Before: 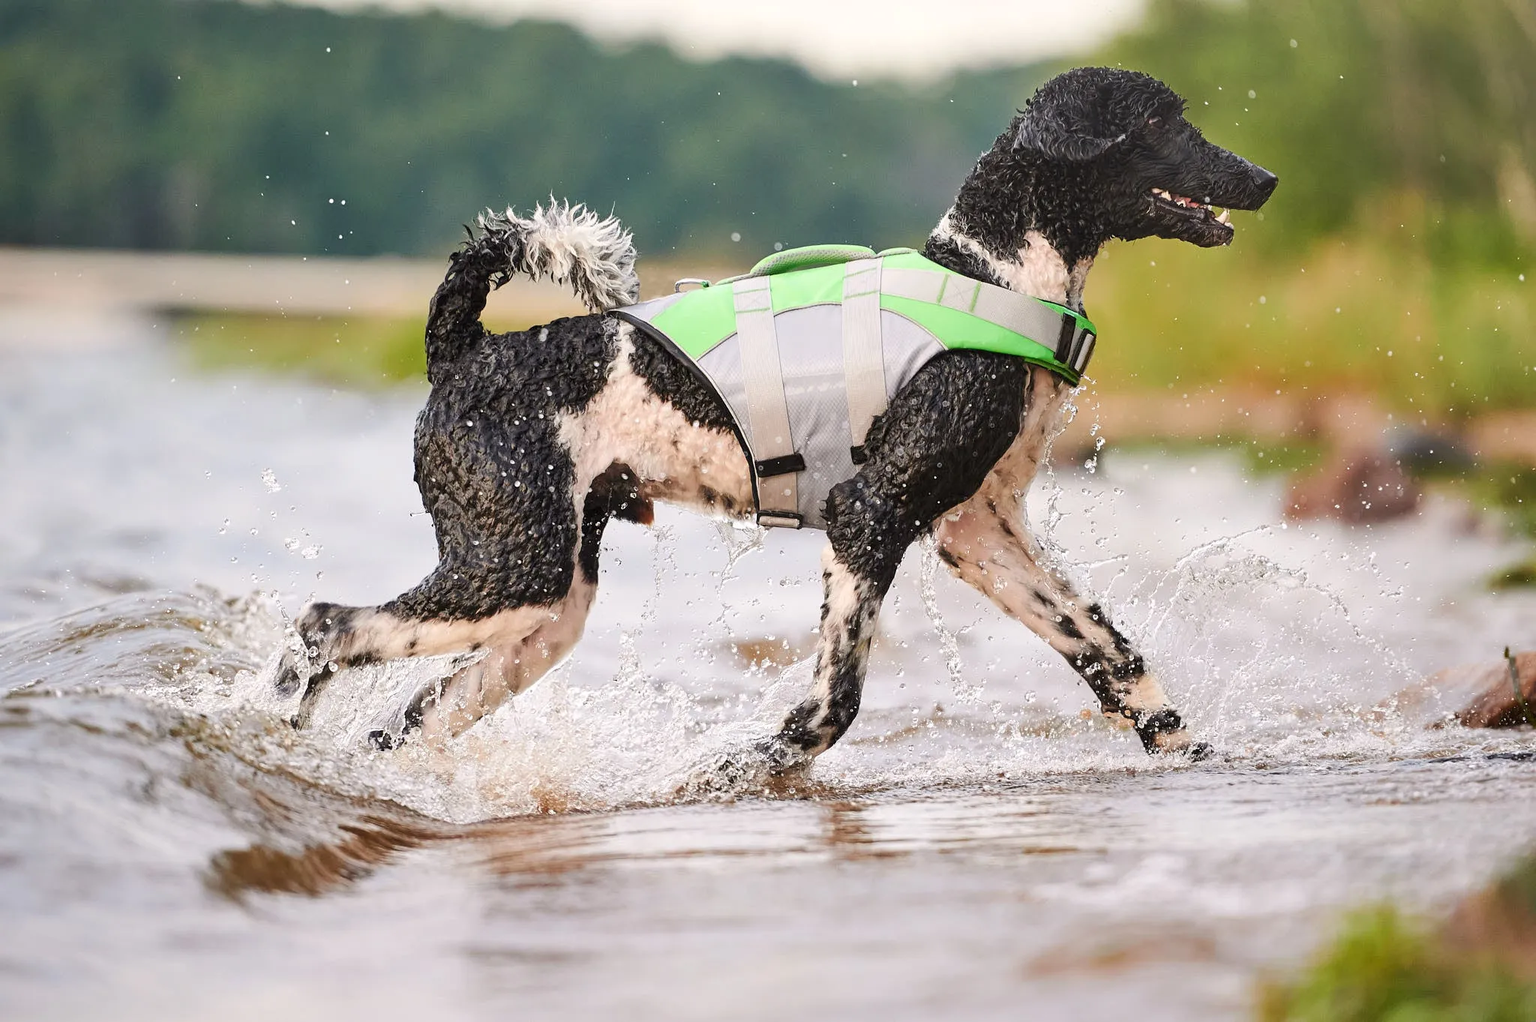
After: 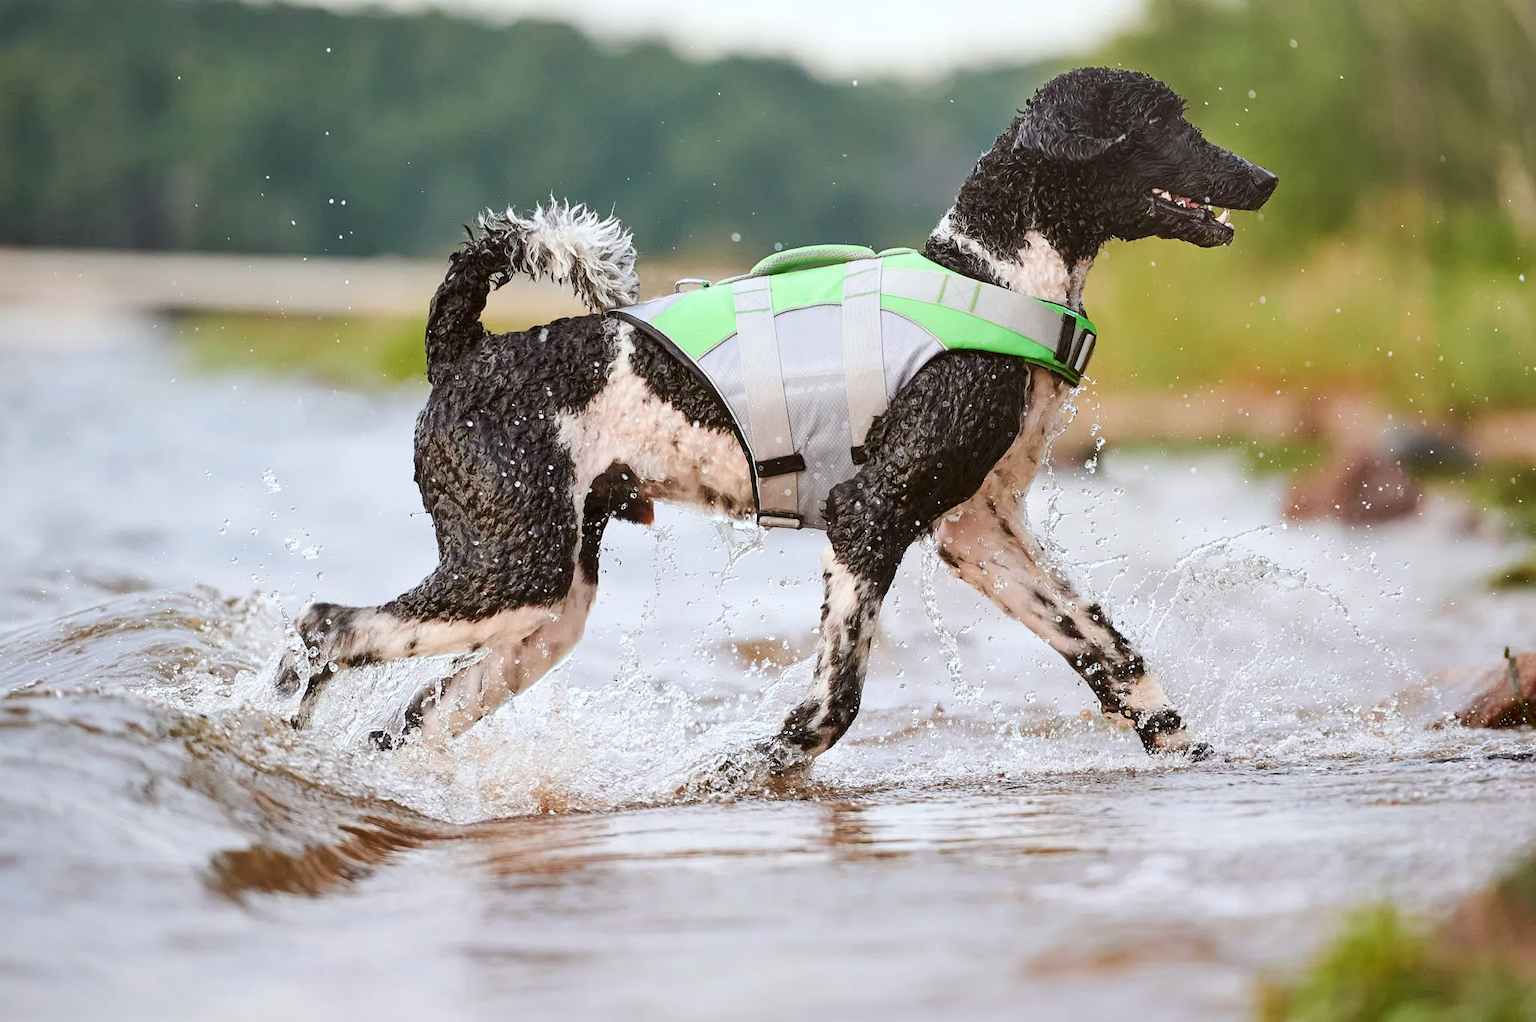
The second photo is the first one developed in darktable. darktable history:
color correction: highlights a* -3.28, highlights b* -6.24, shadows a* 3.1, shadows b* 5.19
exposure: compensate highlight preservation false
